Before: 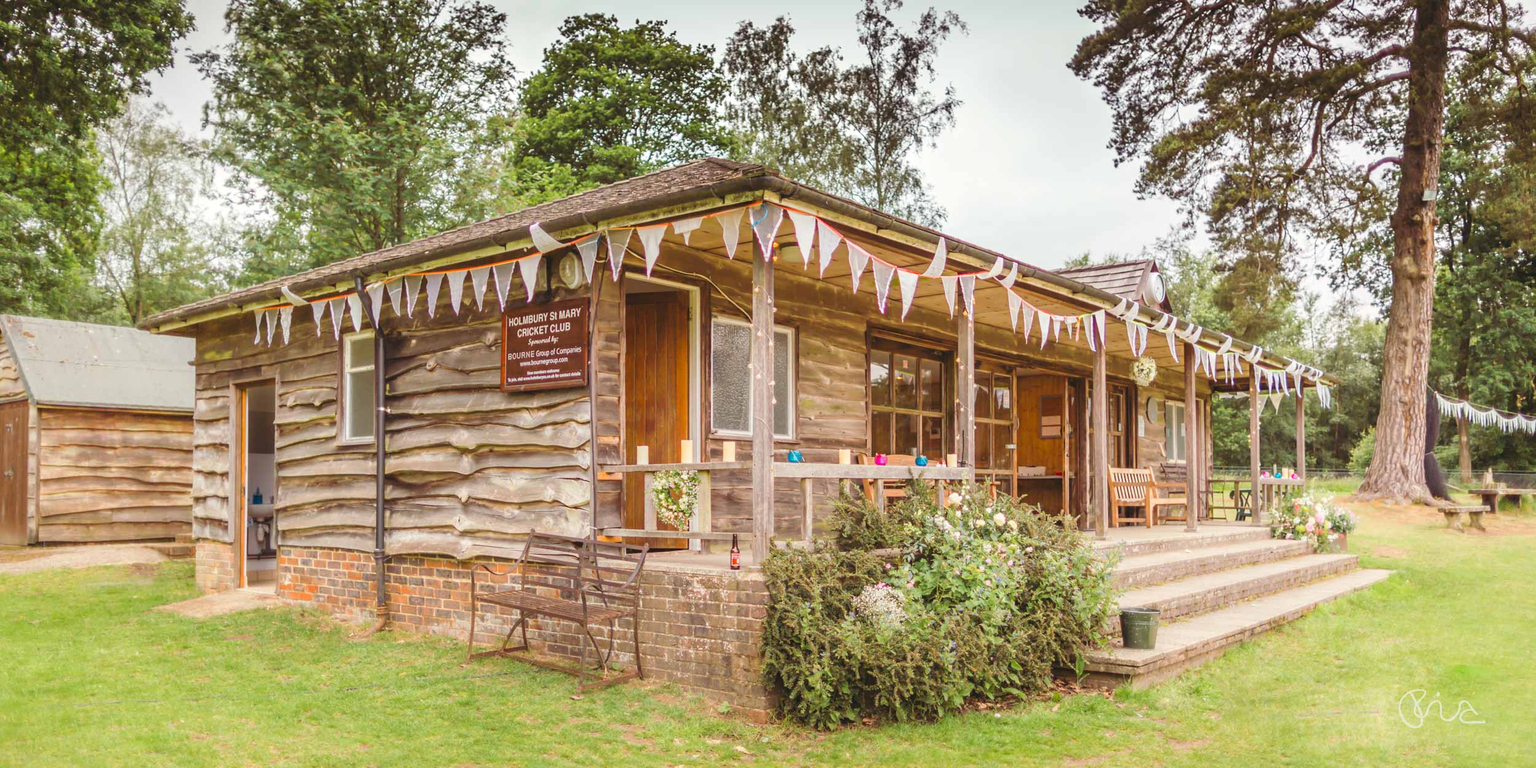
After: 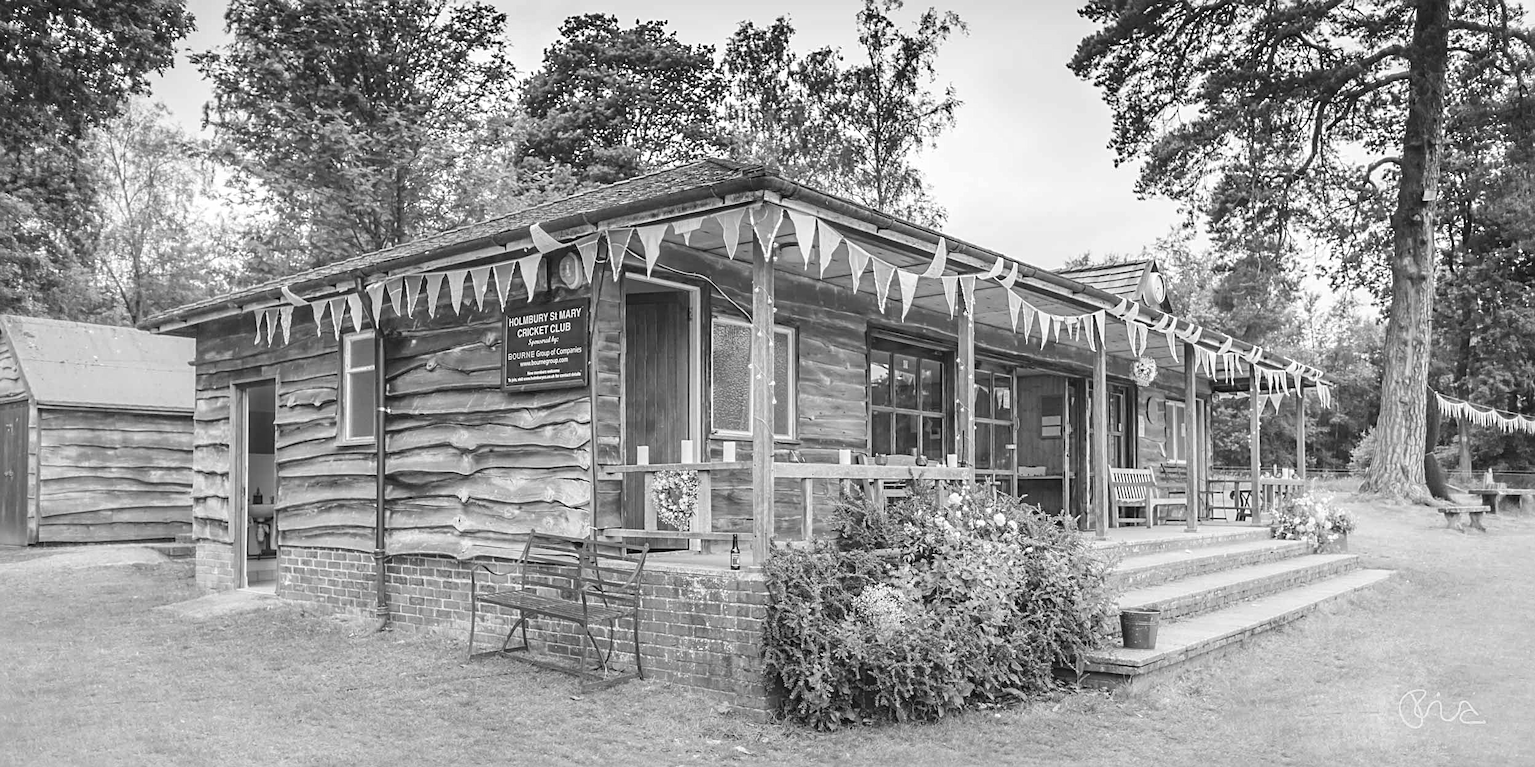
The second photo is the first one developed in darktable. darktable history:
monochrome: on, module defaults
sharpen: radius 2.767
